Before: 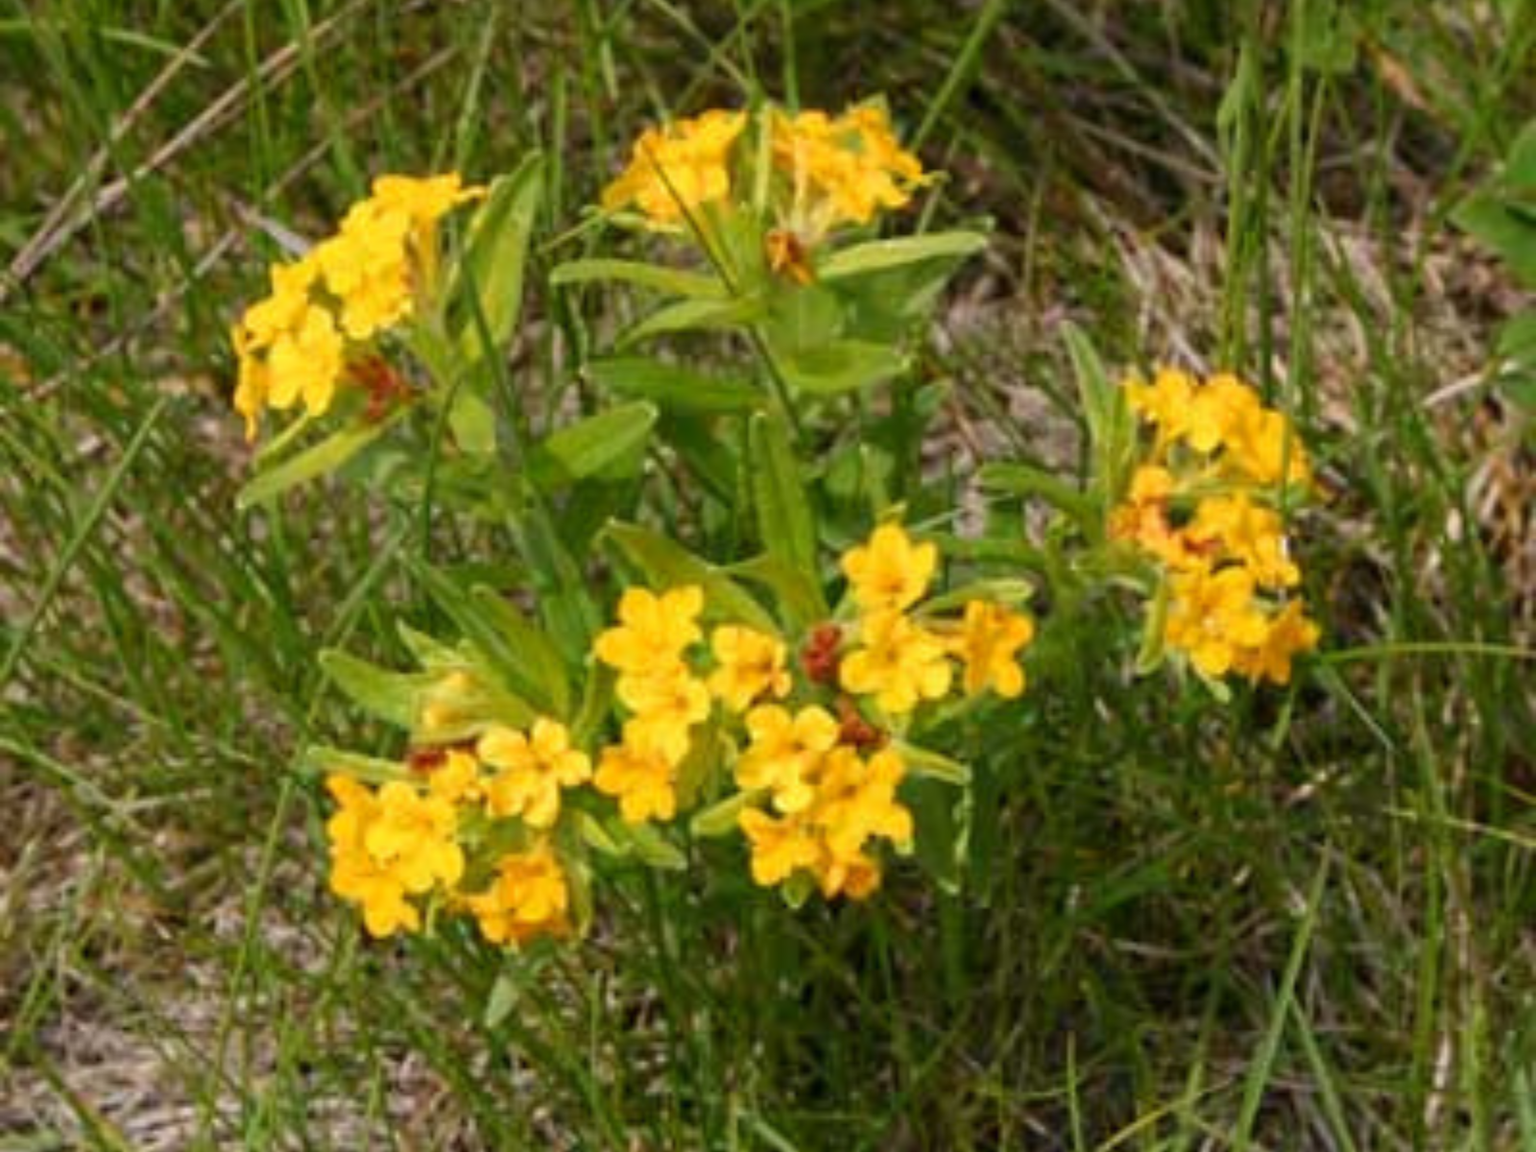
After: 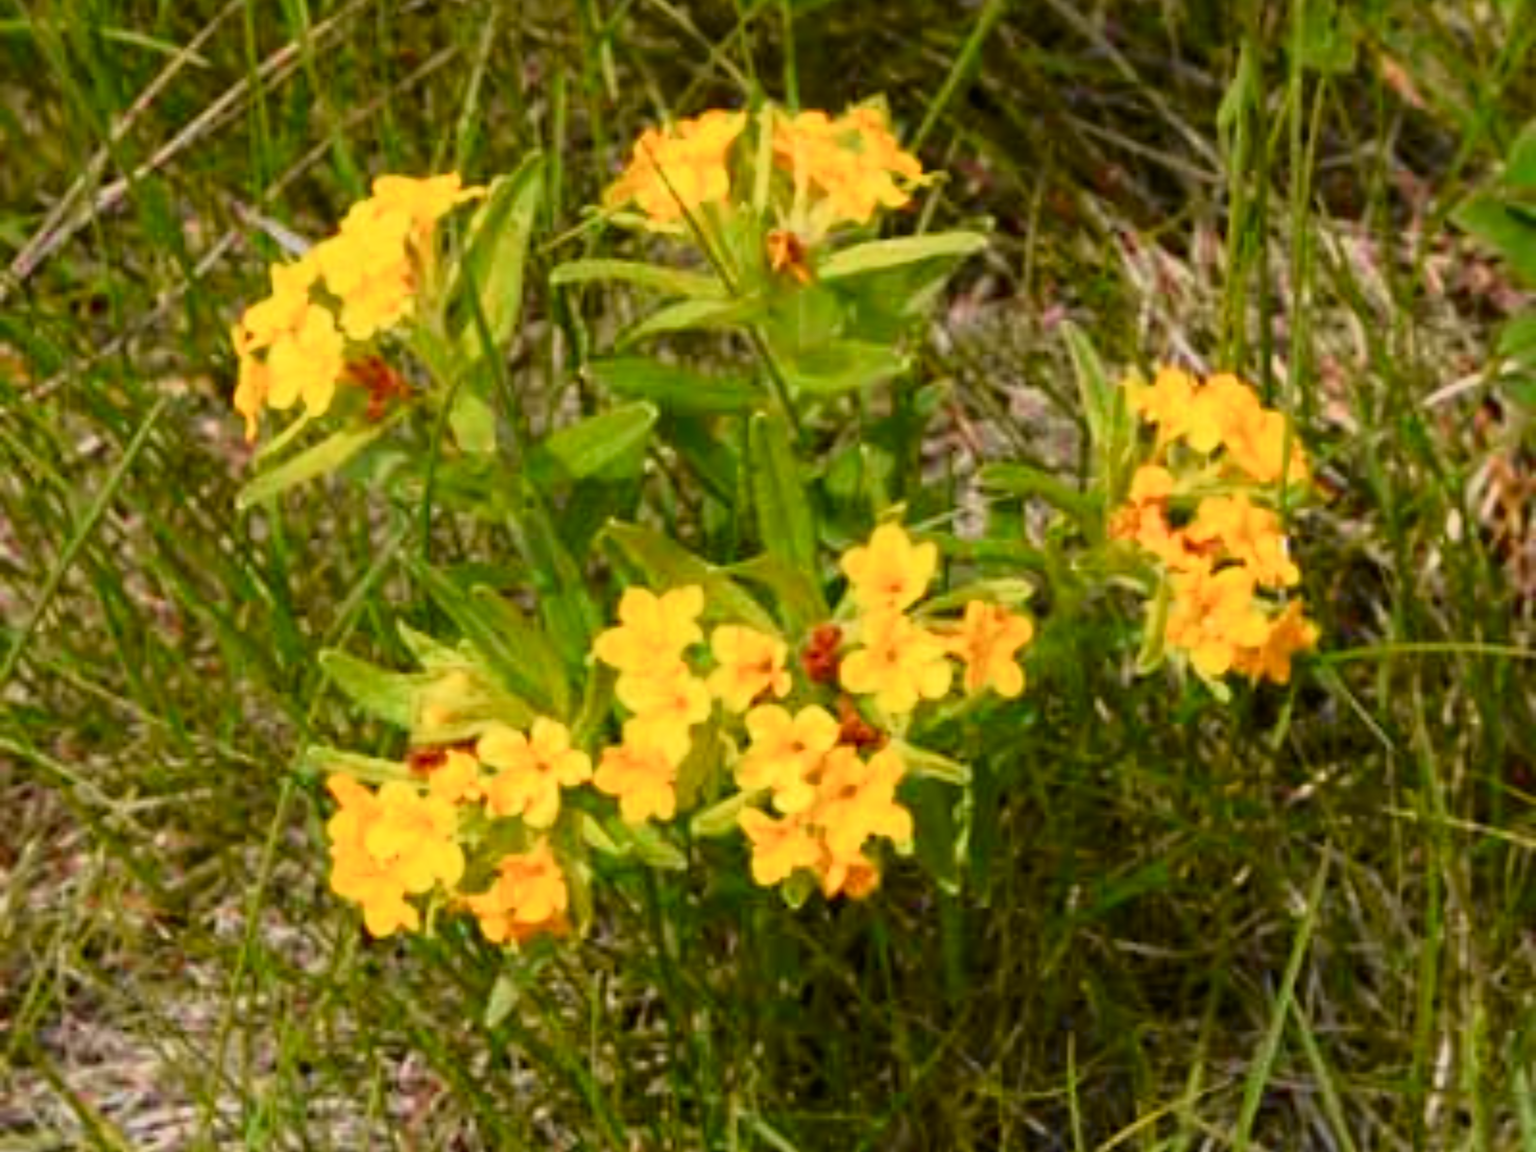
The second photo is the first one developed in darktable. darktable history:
exposure: exposure -0.064 EV, compensate highlight preservation false
tone curve: curves: ch0 [(0, 0.006) (0.037, 0.022) (0.123, 0.105) (0.19, 0.173) (0.277, 0.279) (0.474, 0.517) (0.597, 0.662) (0.687, 0.774) (0.855, 0.891) (1, 0.982)]; ch1 [(0, 0) (0.243, 0.245) (0.422, 0.415) (0.493, 0.498) (0.508, 0.503) (0.531, 0.55) (0.551, 0.582) (0.626, 0.672) (0.694, 0.732) (1, 1)]; ch2 [(0, 0) (0.249, 0.216) (0.356, 0.329) (0.424, 0.442) (0.476, 0.477) (0.498, 0.503) (0.517, 0.524) (0.532, 0.547) (0.562, 0.592) (0.614, 0.657) (0.706, 0.748) (0.808, 0.809) (0.991, 0.968)], color space Lab, independent channels, preserve colors none
